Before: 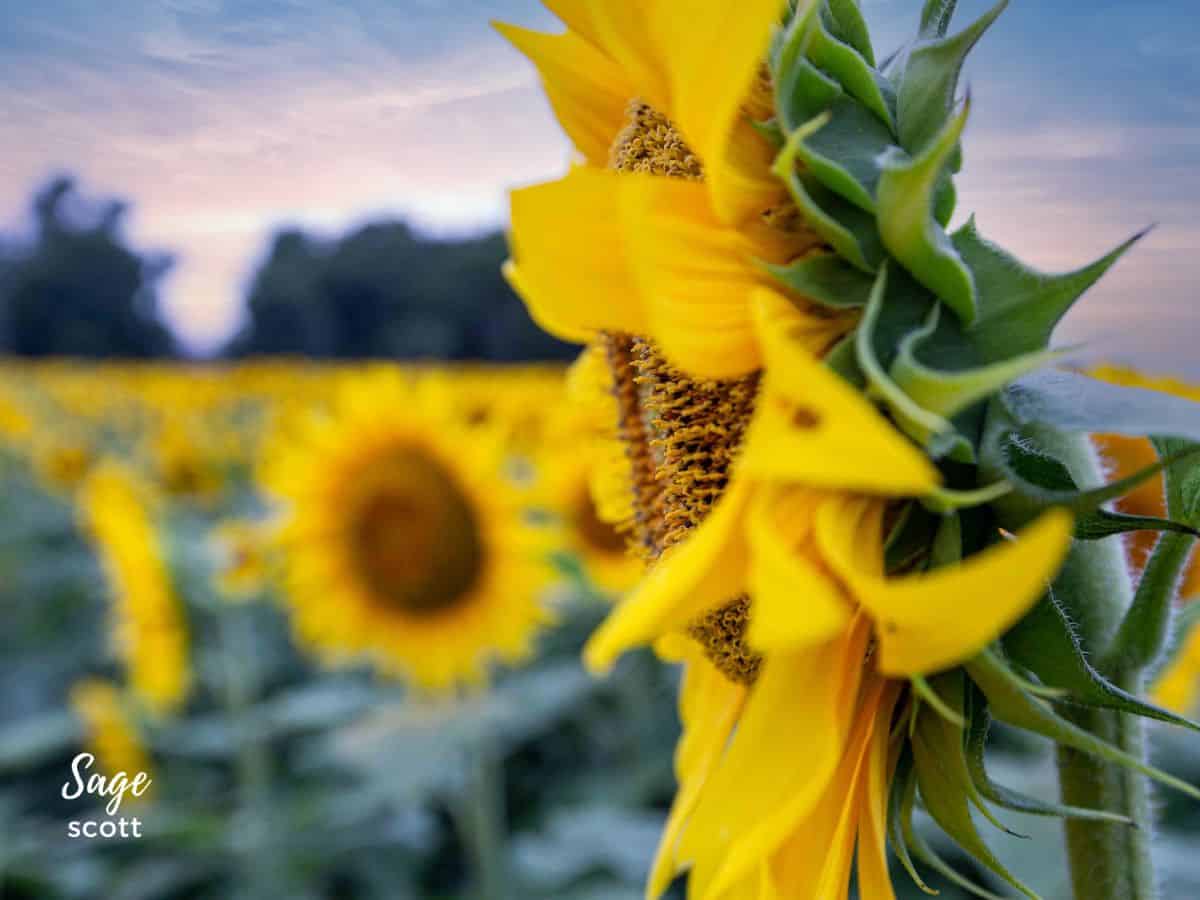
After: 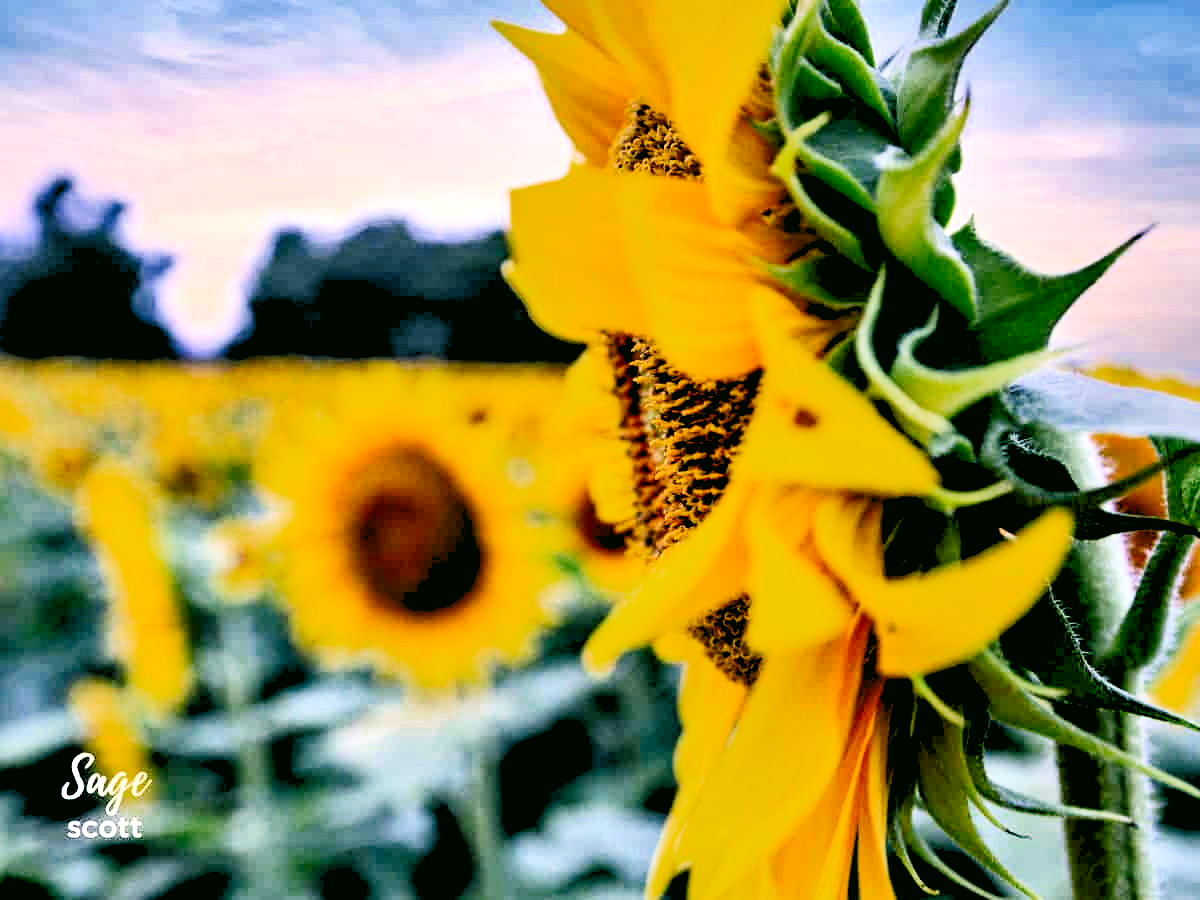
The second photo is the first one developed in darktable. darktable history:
contrast brightness saturation: contrast 0.28
exposure: exposure 0.2 EV, compensate highlight preservation false
shadows and highlights: shadows 49, highlights -41, soften with gaussian
tone curve: curves: ch0 [(0, 0) (0.004, 0.001) (0.133, 0.112) (0.325, 0.362) (0.832, 0.893) (1, 1)], color space Lab, linked channels, preserve colors none
color correction: highlights a* 4.02, highlights b* 4.98, shadows a* -7.55, shadows b* 4.98
contrast equalizer: y [[0.601, 0.6, 0.598, 0.598, 0.6, 0.601], [0.5 ×6], [0.5 ×6], [0 ×6], [0 ×6]]
local contrast: mode bilateral grid, contrast 20, coarseness 50, detail 120%, midtone range 0.2
color zones: curves: ch0 [(0, 0.425) (0.143, 0.422) (0.286, 0.42) (0.429, 0.419) (0.571, 0.419) (0.714, 0.42) (0.857, 0.422) (1, 0.425)]
levels: levels [0.072, 0.414, 0.976]
